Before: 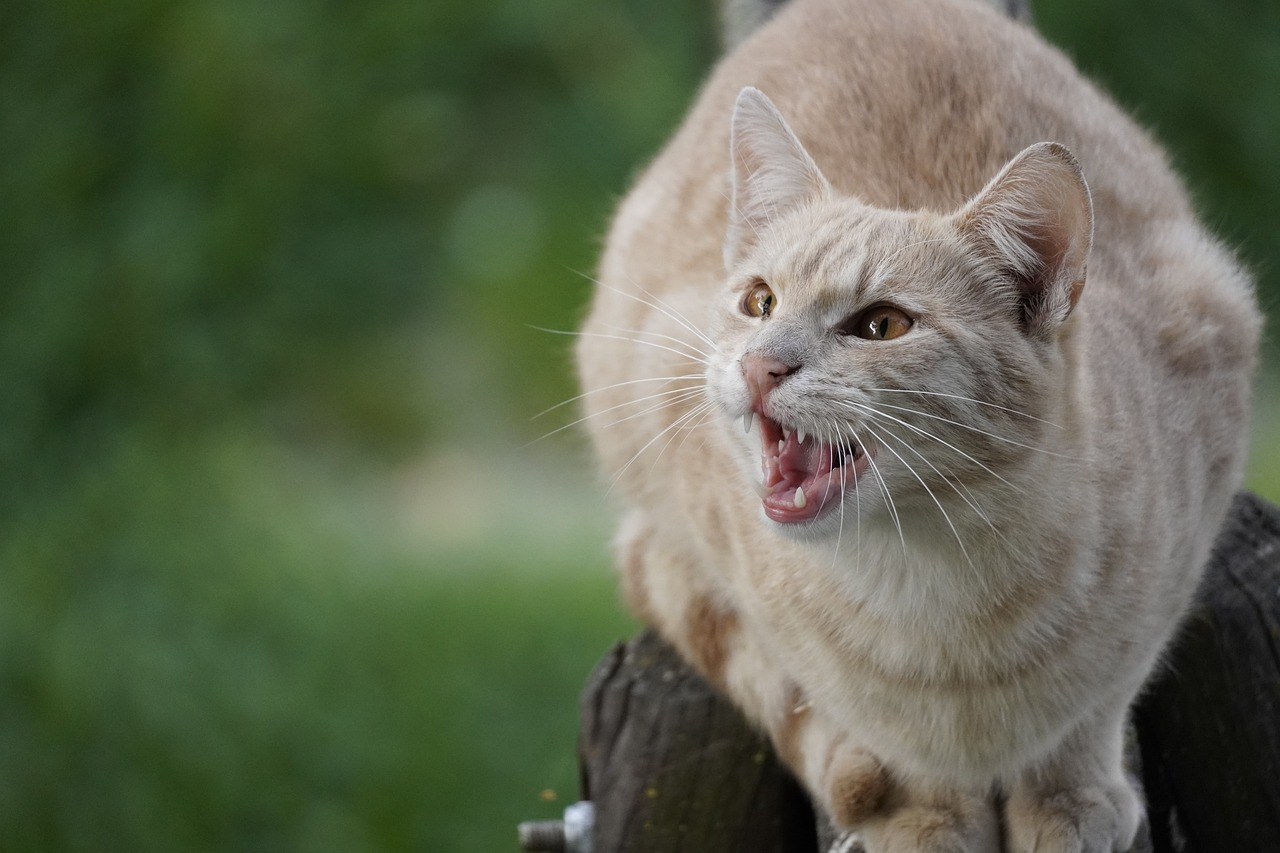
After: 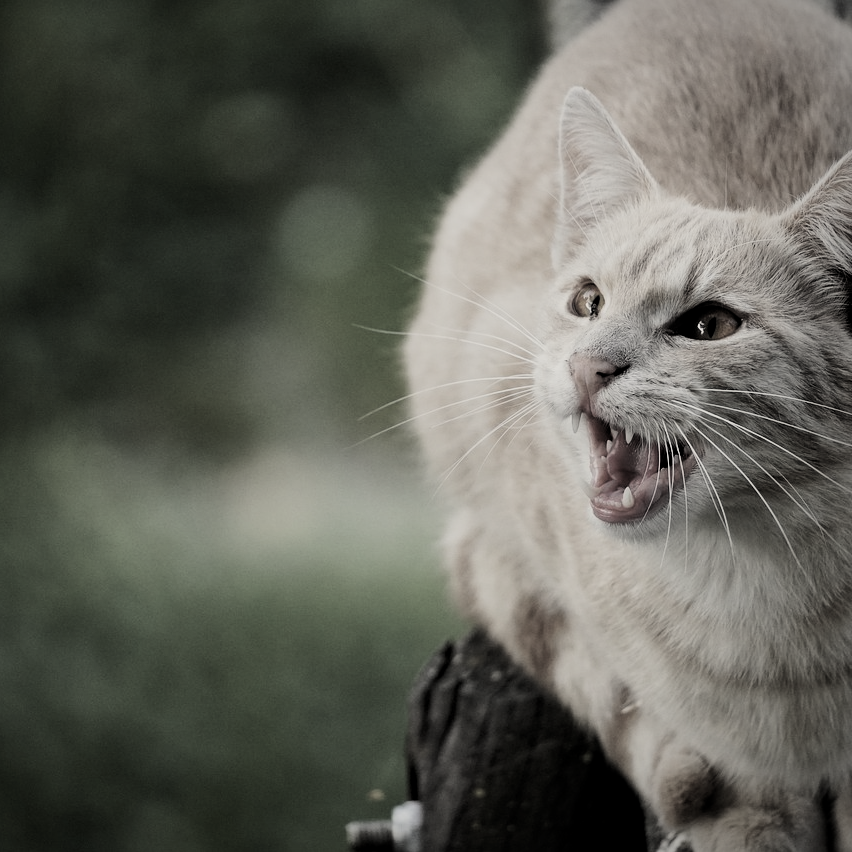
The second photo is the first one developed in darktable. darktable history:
crop and rotate: left 13.457%, right 19.934%
filmic rgb: black relative exposure -5.14 EV, white relative exposure 3.99 EV, threshold 5.99 EV, hardness 2.88, contrast 1.398, highlights saturation mix -31.13%, color science v5 (2021), contrast in shadows safe, contrast in highlights safe, enable highlight reconstruction true
color correction: highlights b* 3
local contrast: mode bilateral grid, contrast 20, coarseness 50, detail 119%, midtone range 0.2
vignetting: brightness -0.375, saturation 0.004, automatic ratio true
